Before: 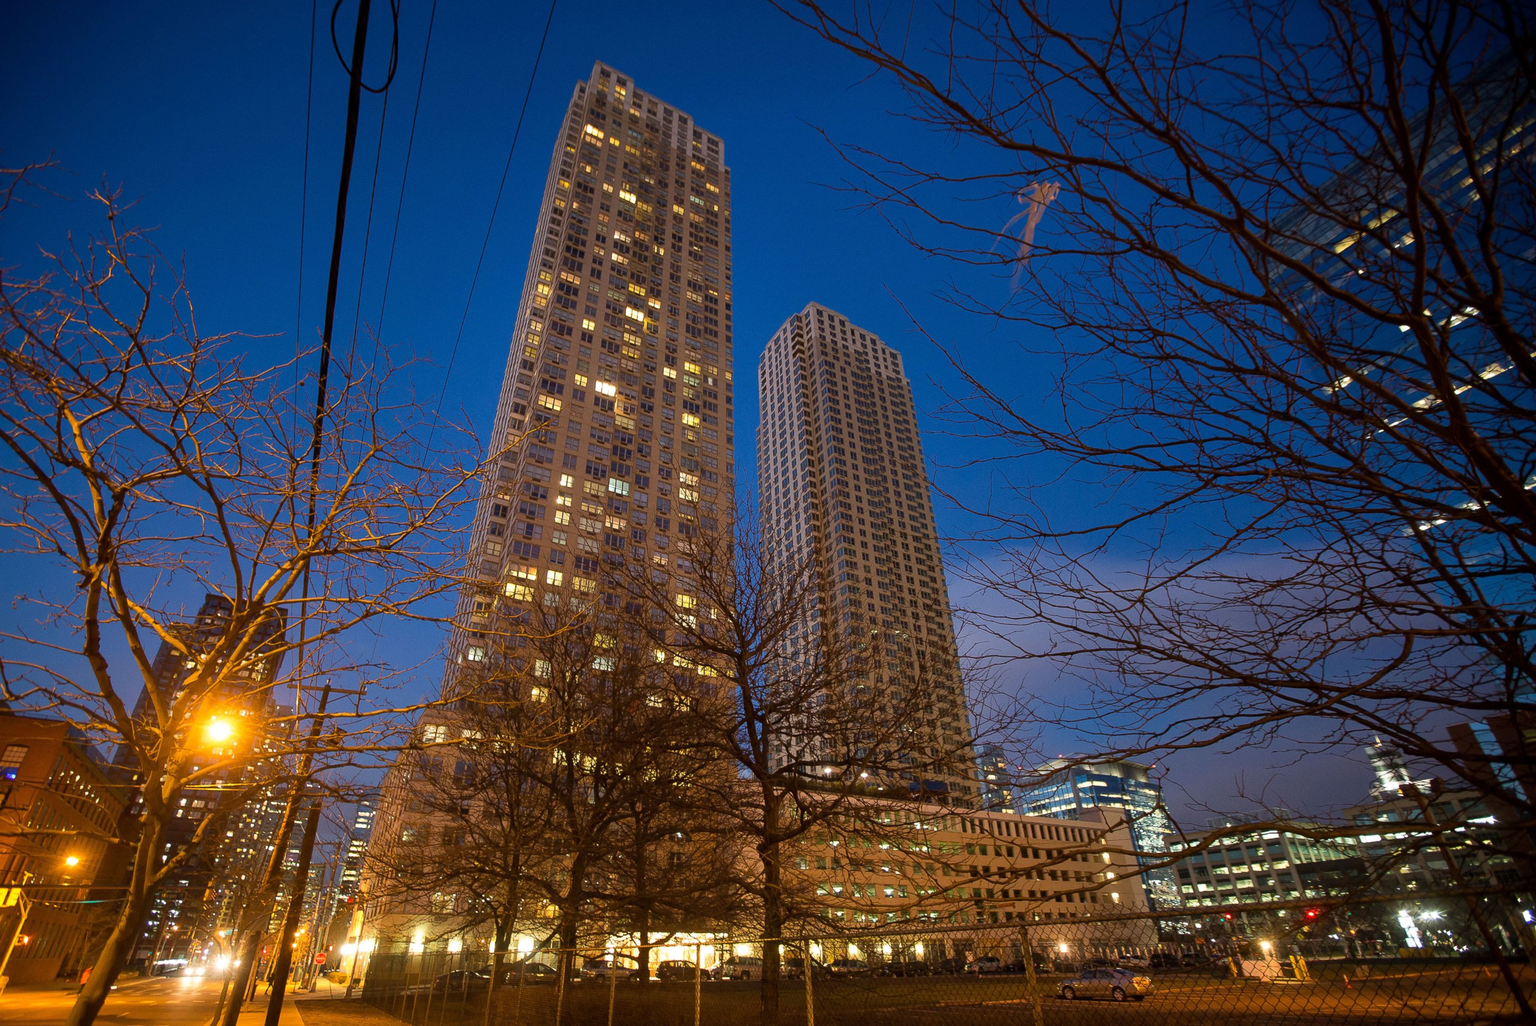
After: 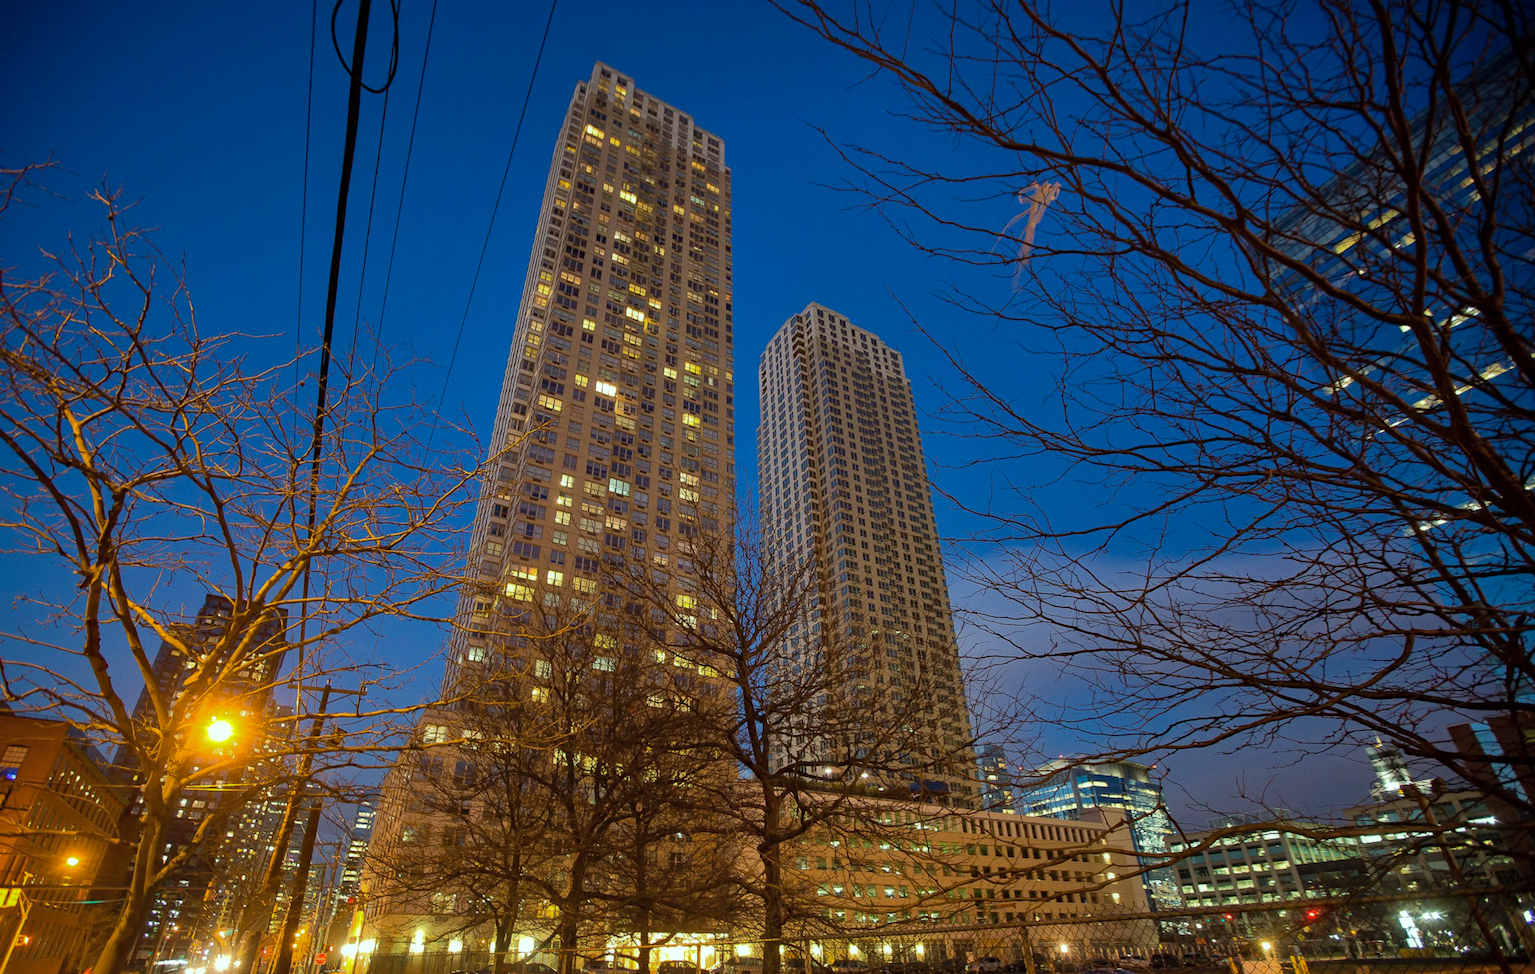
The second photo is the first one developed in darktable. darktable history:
crop and rotate: top 0.013%, bottom 5.036%
haze removal: compatibility mode true, adaptive false
color correction: highlights a* -8.31, highlights b* 3.42
shadows and highlights: shadows 39.7, highlights -59.98
